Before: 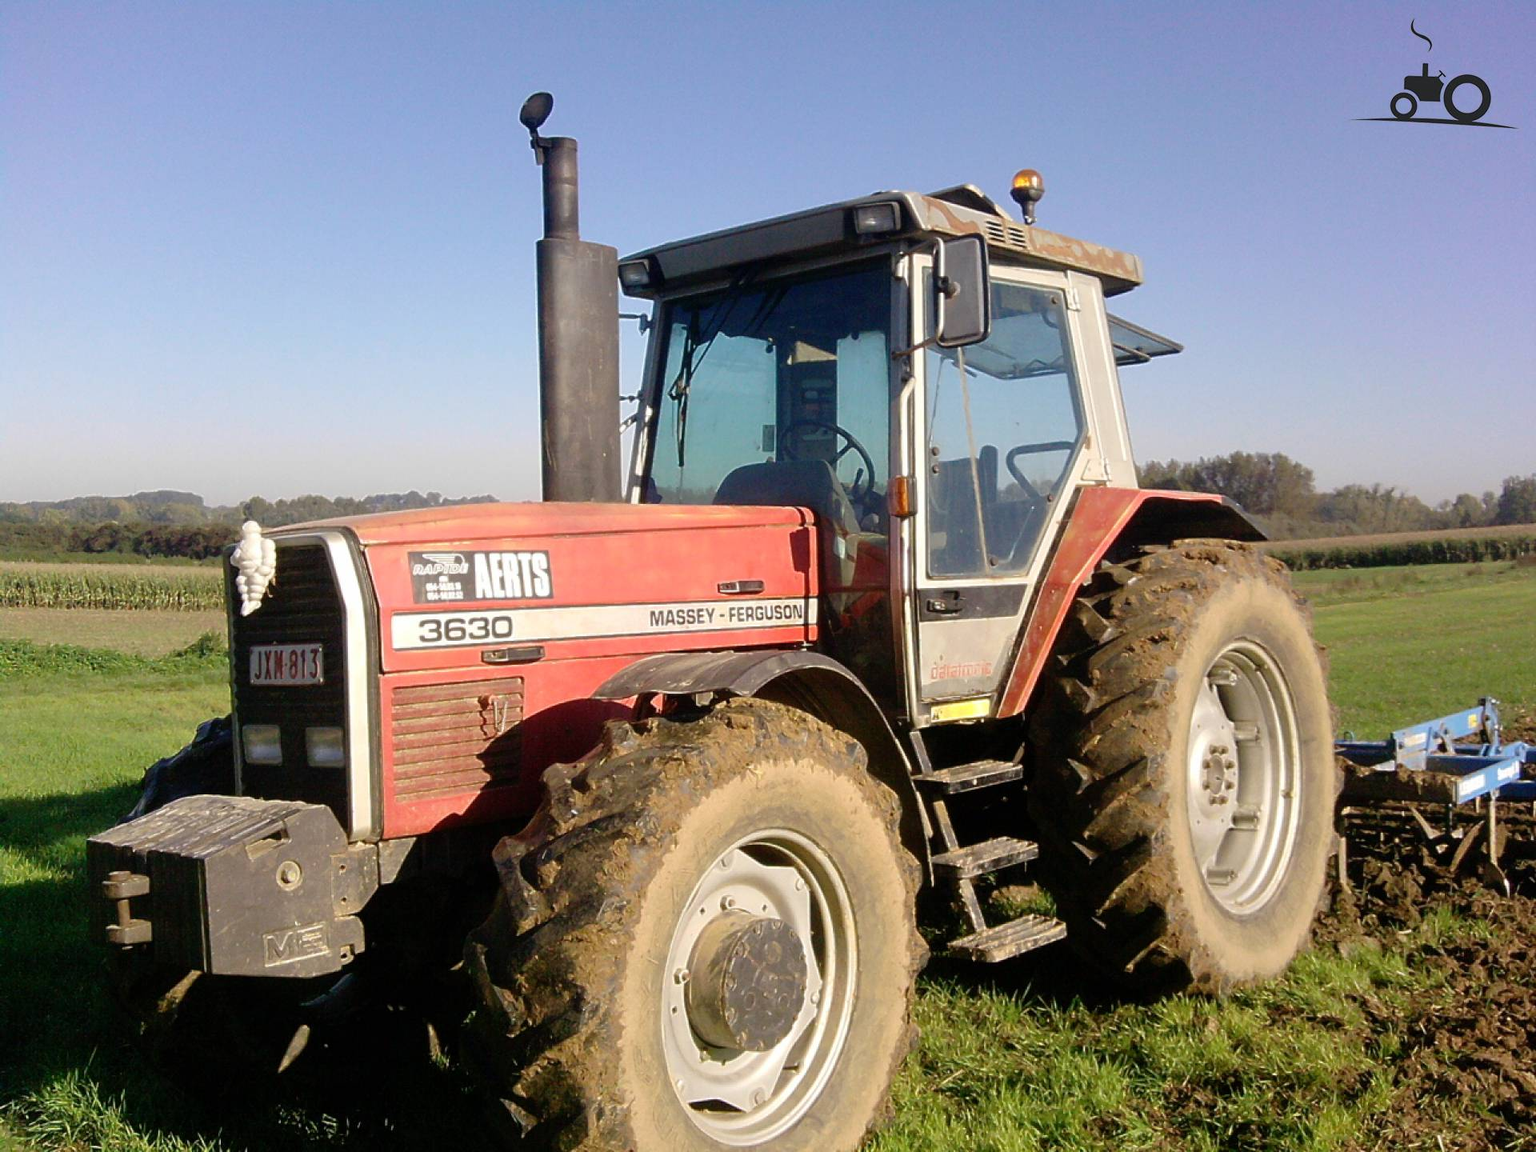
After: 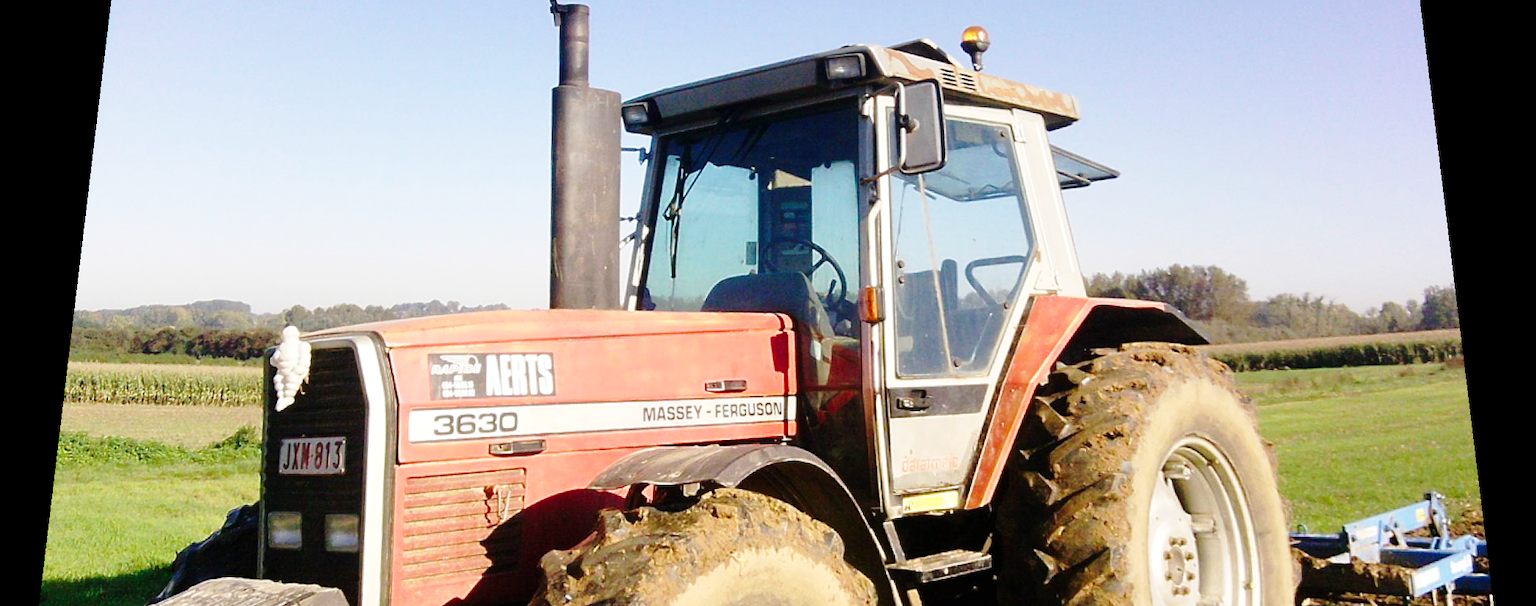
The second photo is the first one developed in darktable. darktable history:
base curve: curves: ch0 [(0, 0) (0.028, 0.03) (0.121, 0.232) (0.46, 0.748) (0.859, 0.968) (1, 1)], preserve colors none
rotate and perspective: rotation 0.128°, lens shift (vertical) -0.181, lens shift (horizontal) -0.044, shear 0.001, automatic cropping off
crop and rotate: top 10.605%, bottom 33.274%
